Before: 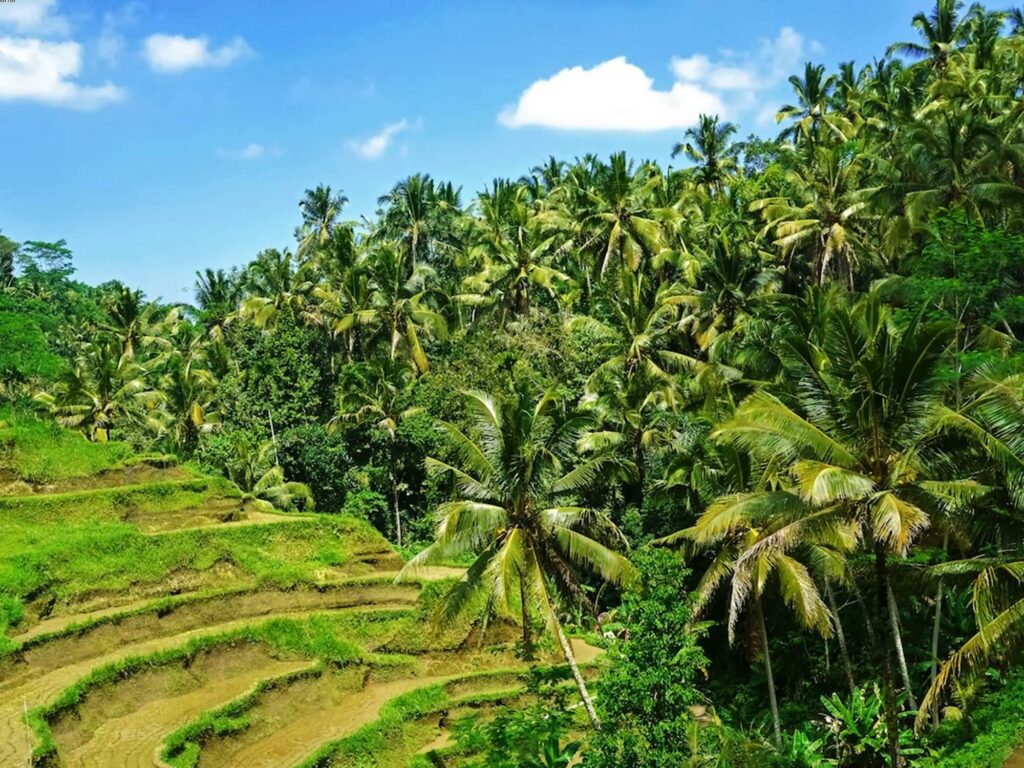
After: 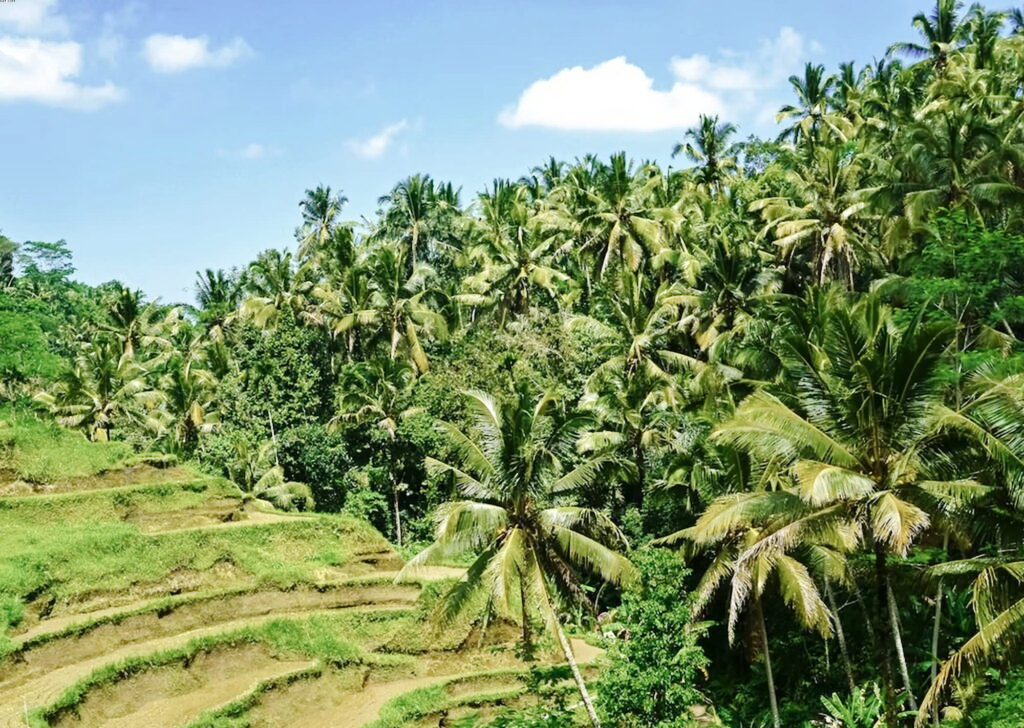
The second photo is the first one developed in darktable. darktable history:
contrast brightness saturation: contrast 0.11, saturation -0.17
crop and rotate: top 0%, bottom 5.097%
tone curve: curves: ch0 [(0, 0) (0.003, 0.004) (0.011, 0.015) (0.025, 0.033) (0.044, 0.059) (0.069, 0.092) (0.1, 0.132) (0.136, 0.18) (0.177, 0.235) (0.224, 0.297) (0.277, 0.366) (0.335, 0.44) (0.399, 0.52) (0.468, 0.594) (0.543, 0.661) (0.623, 0.727) (0.709, 0.79) (0.801, 0.86) (0.898, 0.928) (1, 1)], preserve colors none
